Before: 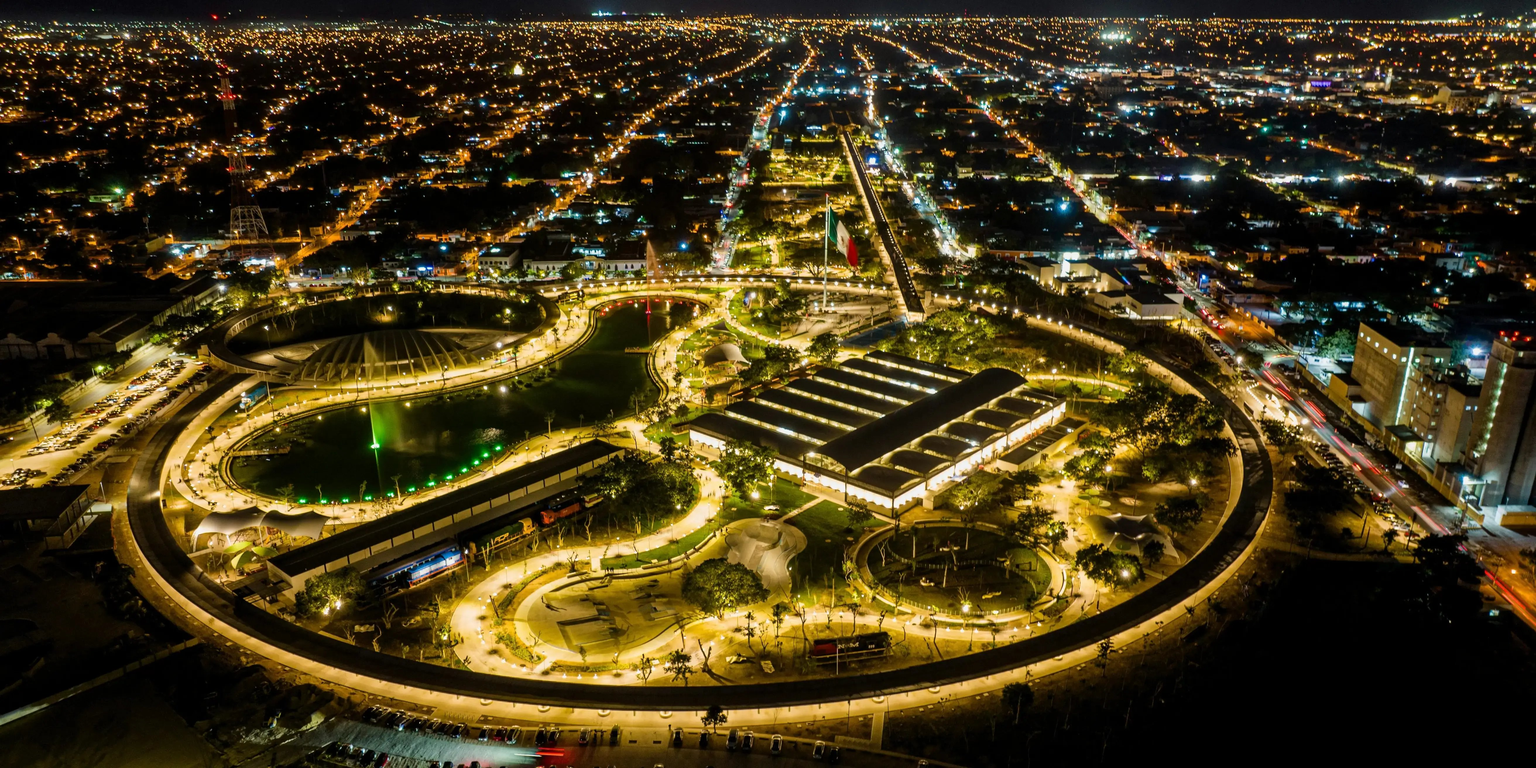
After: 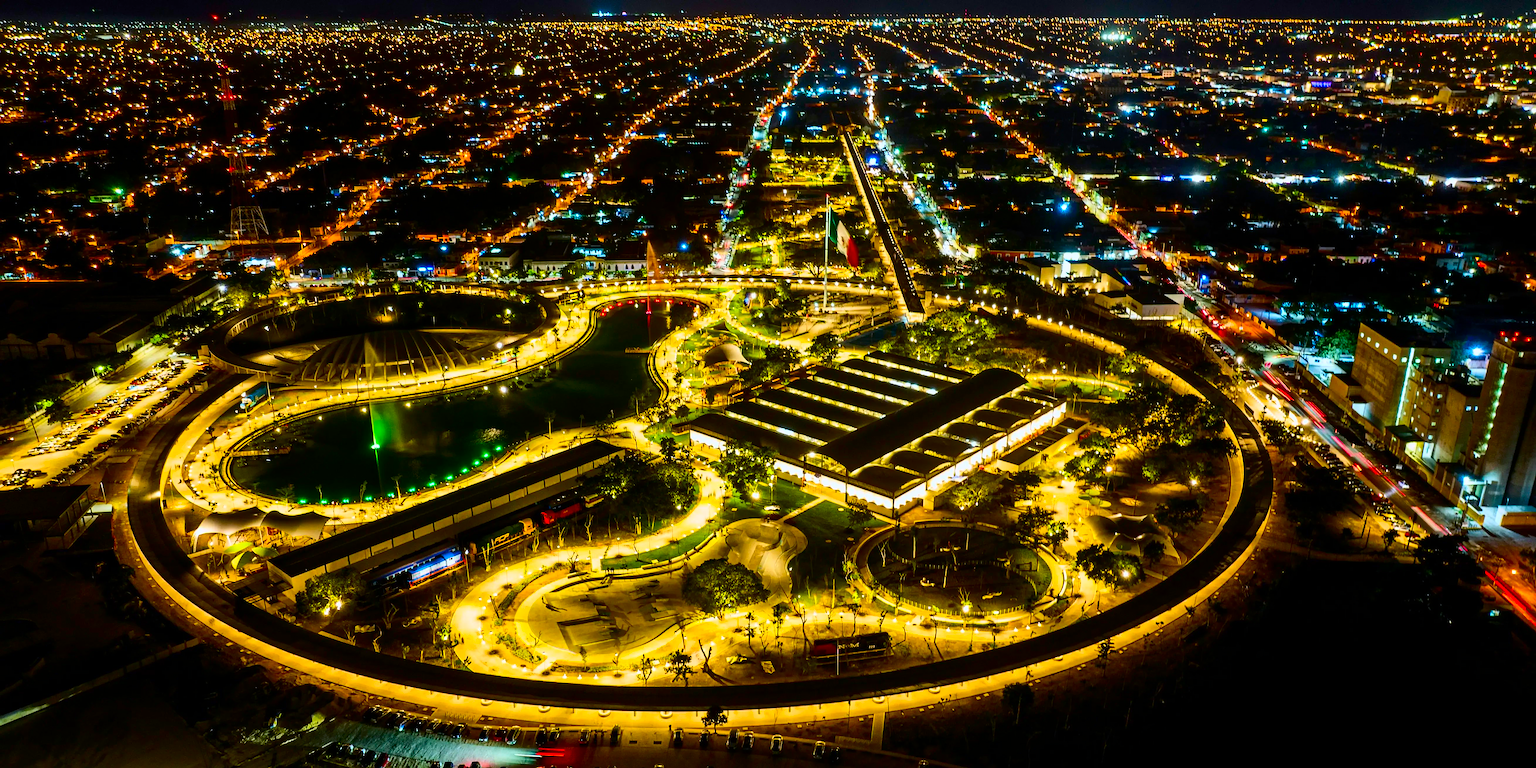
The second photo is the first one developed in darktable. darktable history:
contrast brightness saturation: contrast 0.26, brightness 0.02, saturation 0.87
white balance: red 0.974, blue 1.044
sharpen: on, module defaults
